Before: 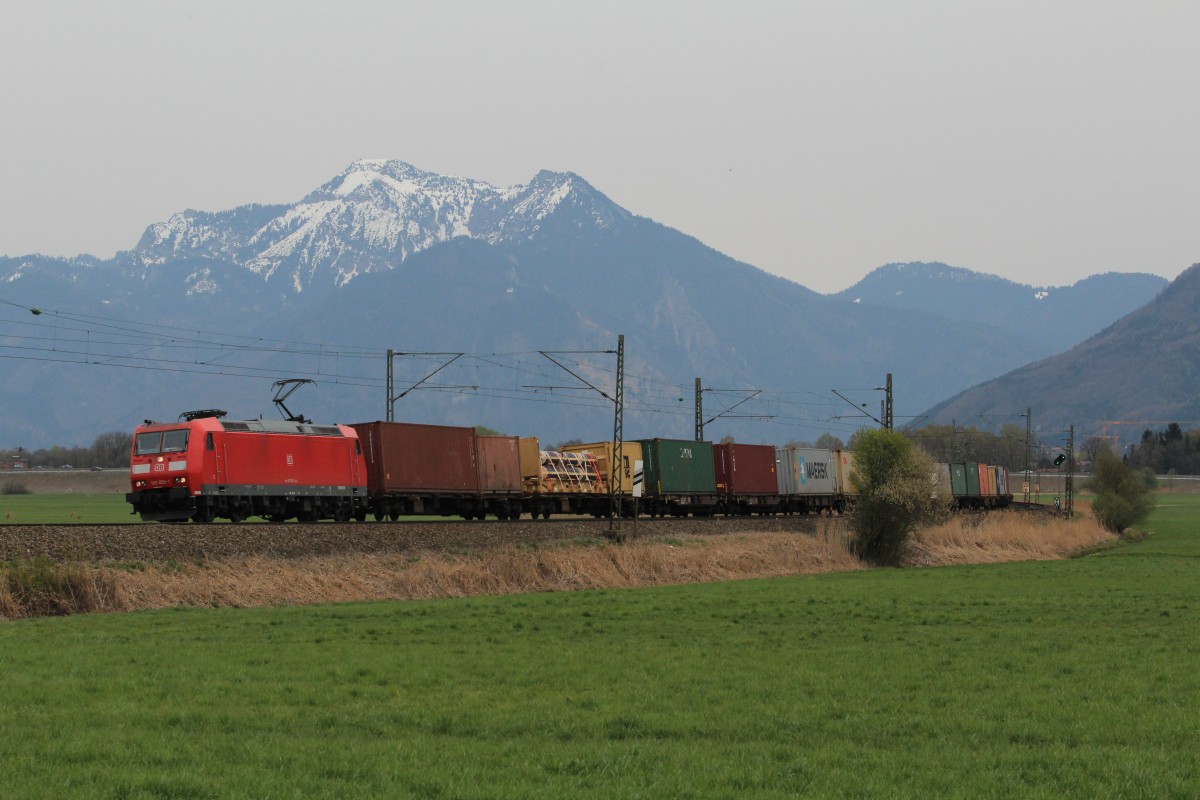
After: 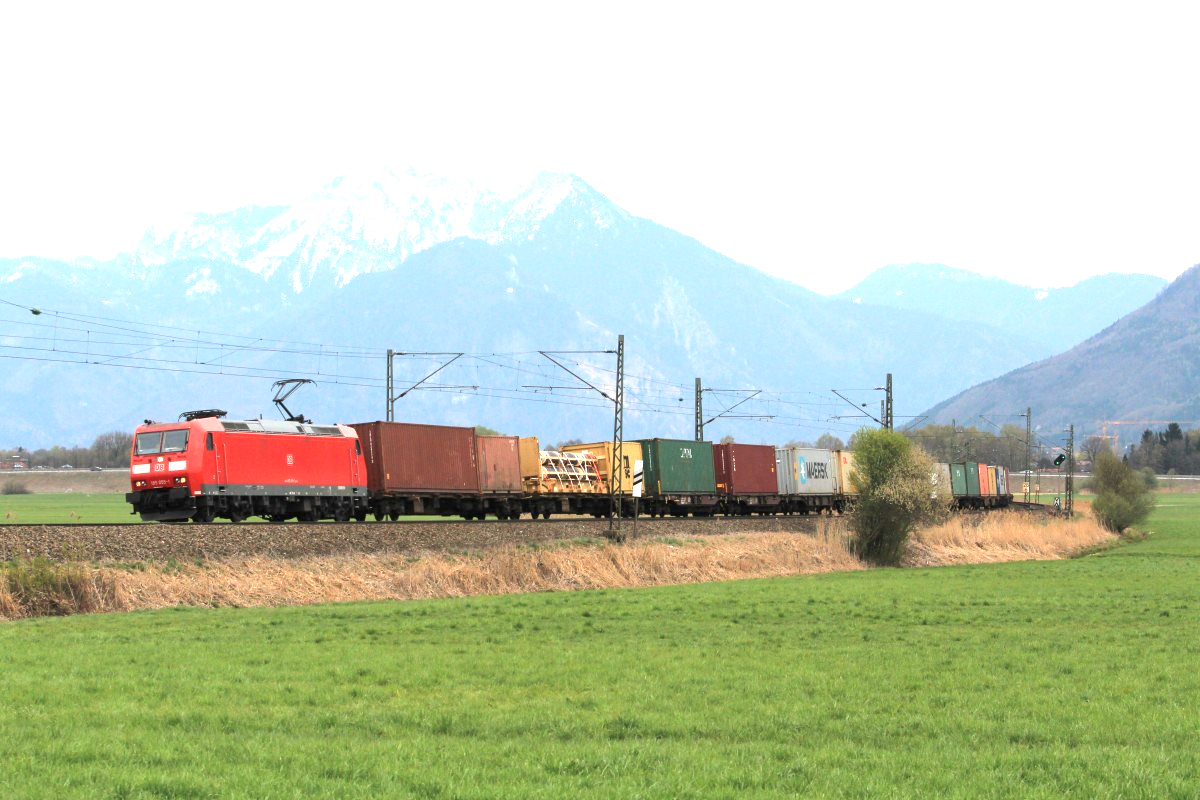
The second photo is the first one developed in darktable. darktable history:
exposure: black level correction 0.001, exposure 1.824 EV, compensate highlight preservation false
